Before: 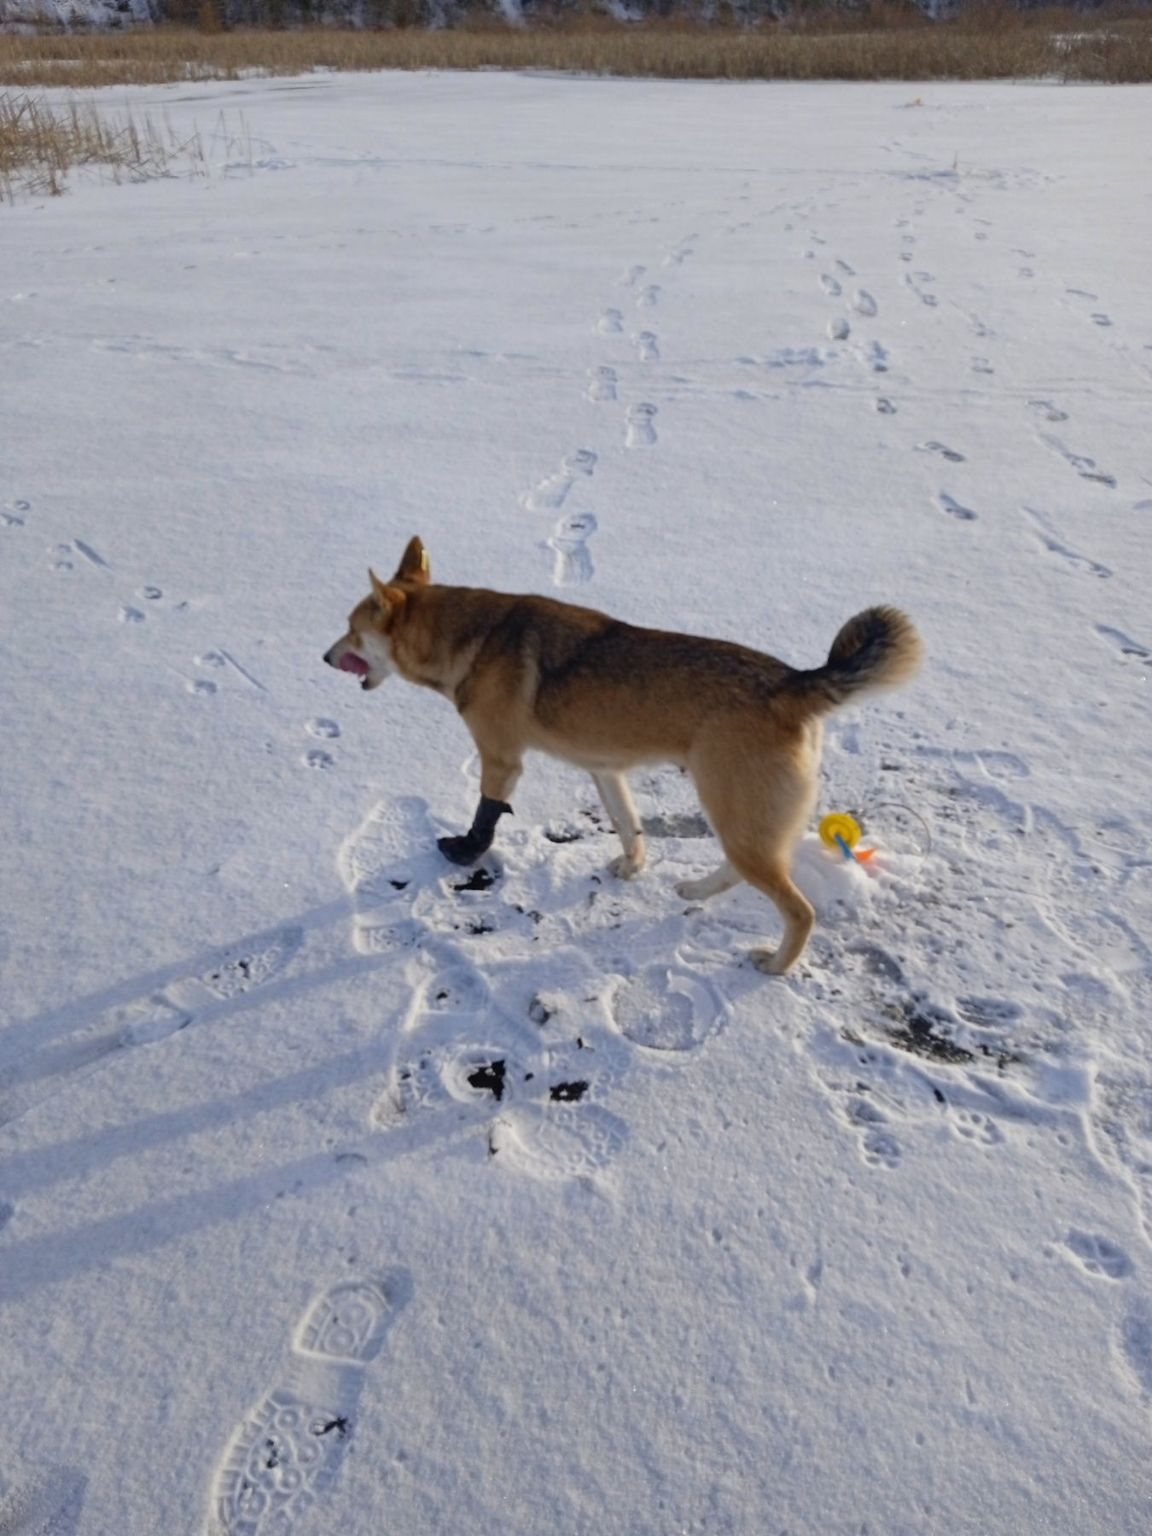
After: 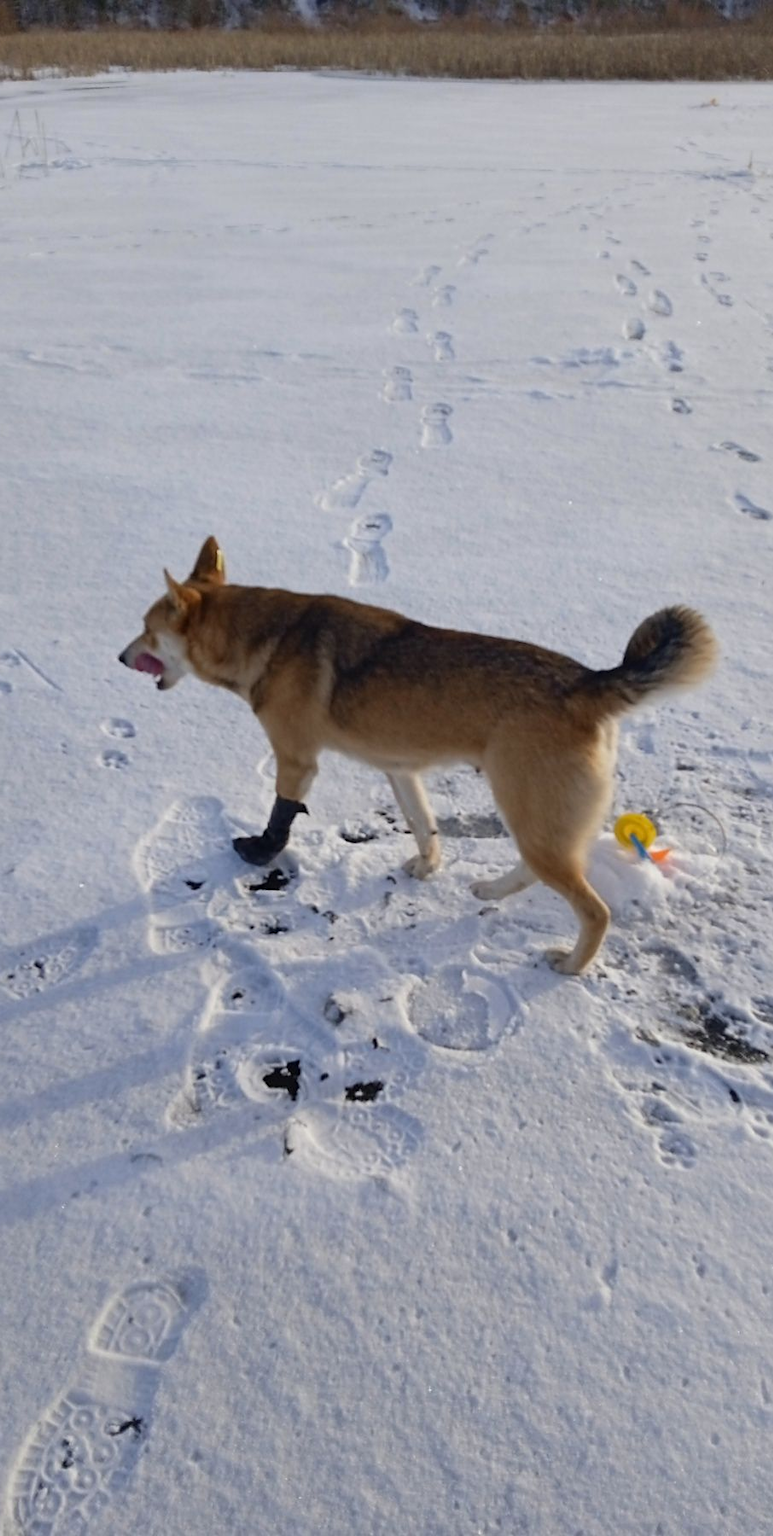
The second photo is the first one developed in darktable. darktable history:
crop and rotate: left 17.805%, right 15.078%
sharpen: radius 1.851, amount 0.39, threshold 1.18
